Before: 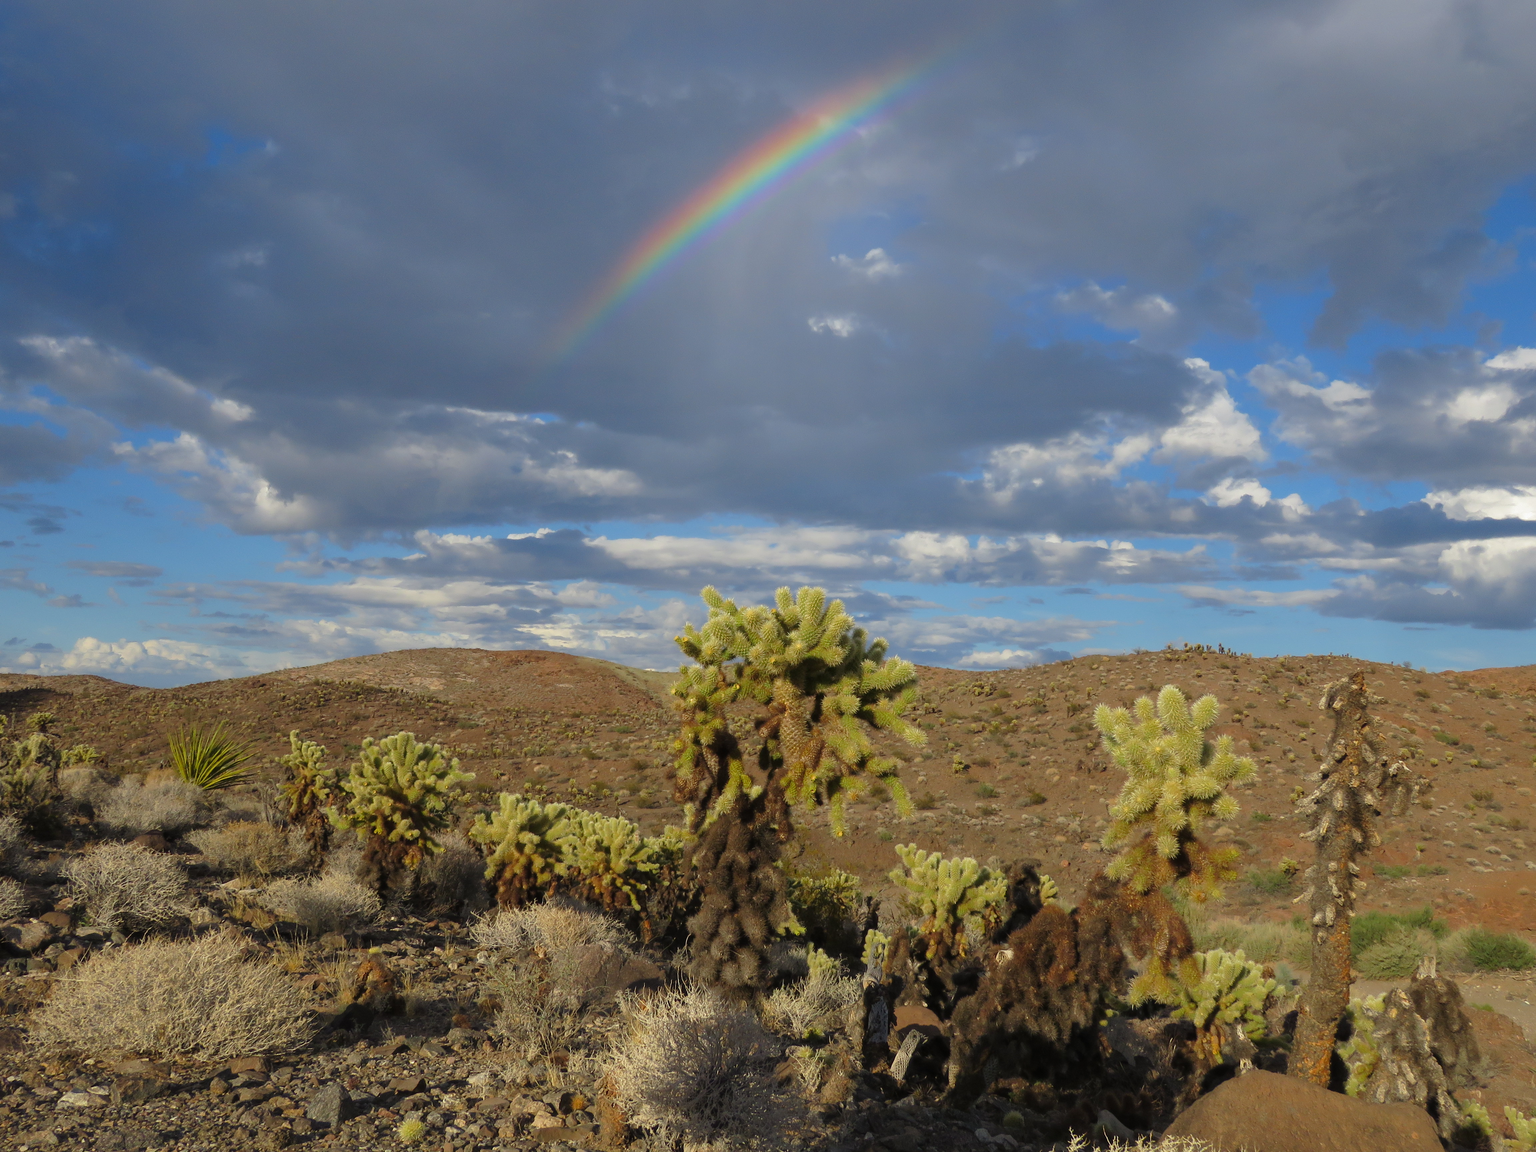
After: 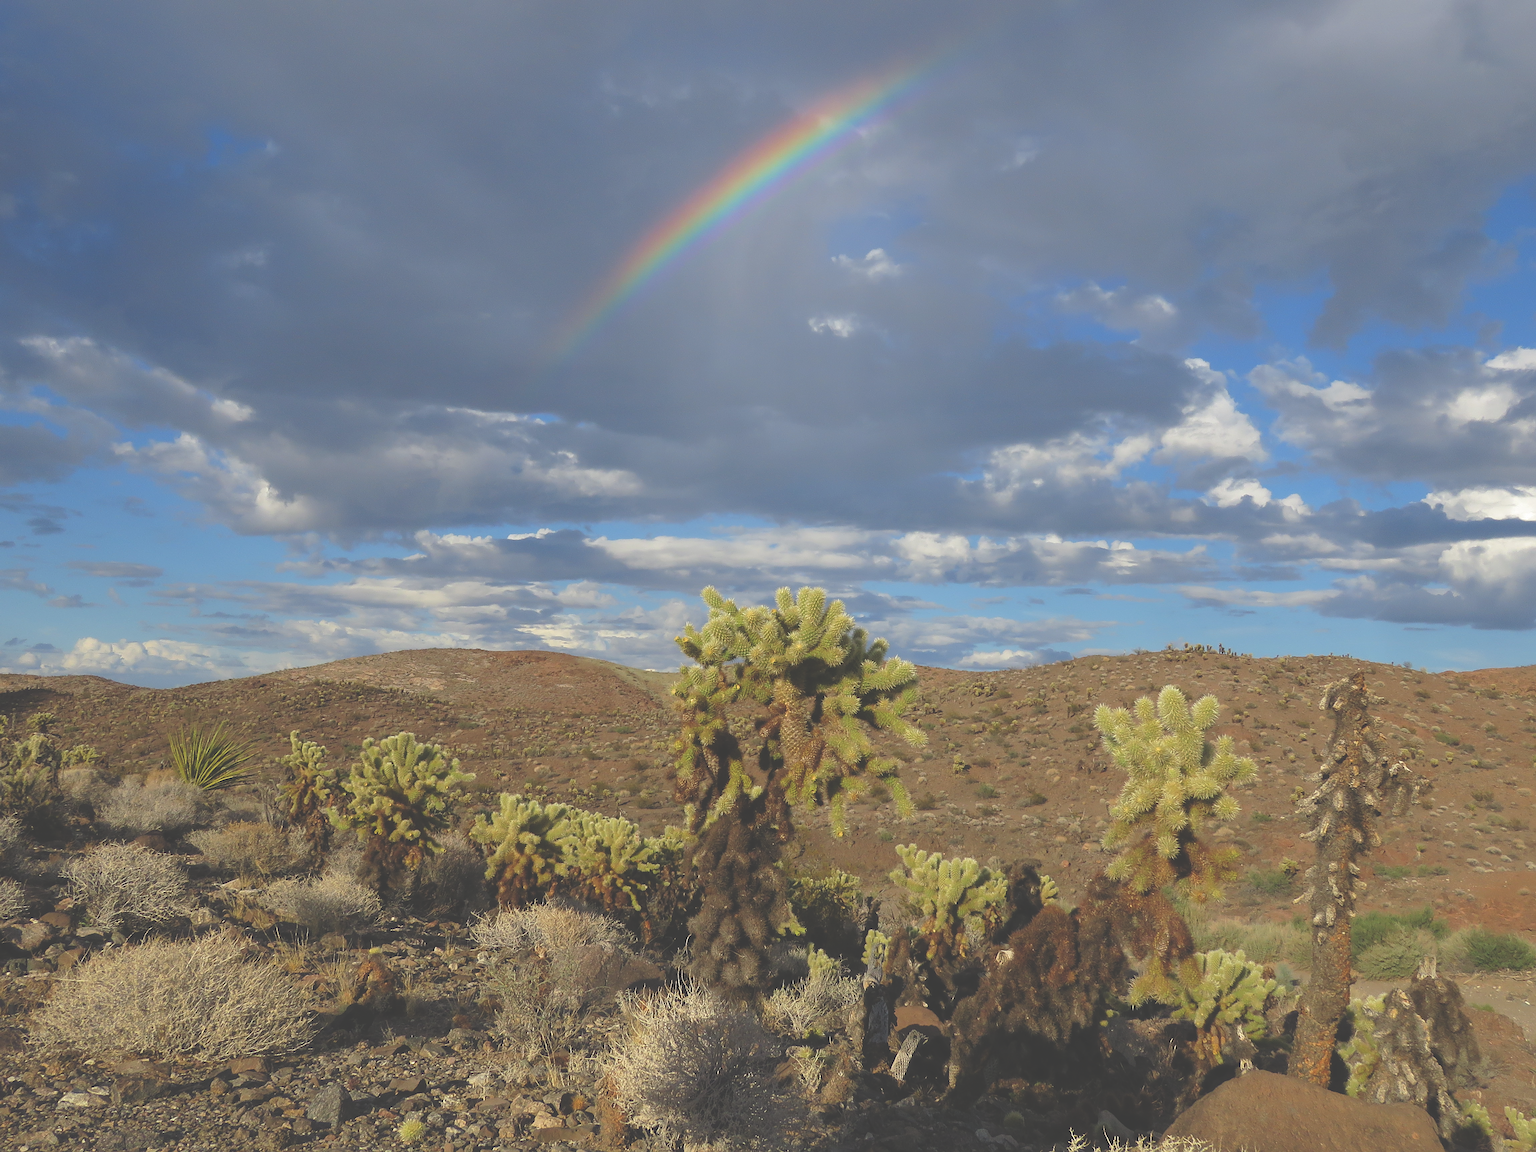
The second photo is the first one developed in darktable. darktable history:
sharpen: on, module defaults
exposure: black level correction -0.041, exposure 0.064 EV, compensate highlight preservation false
